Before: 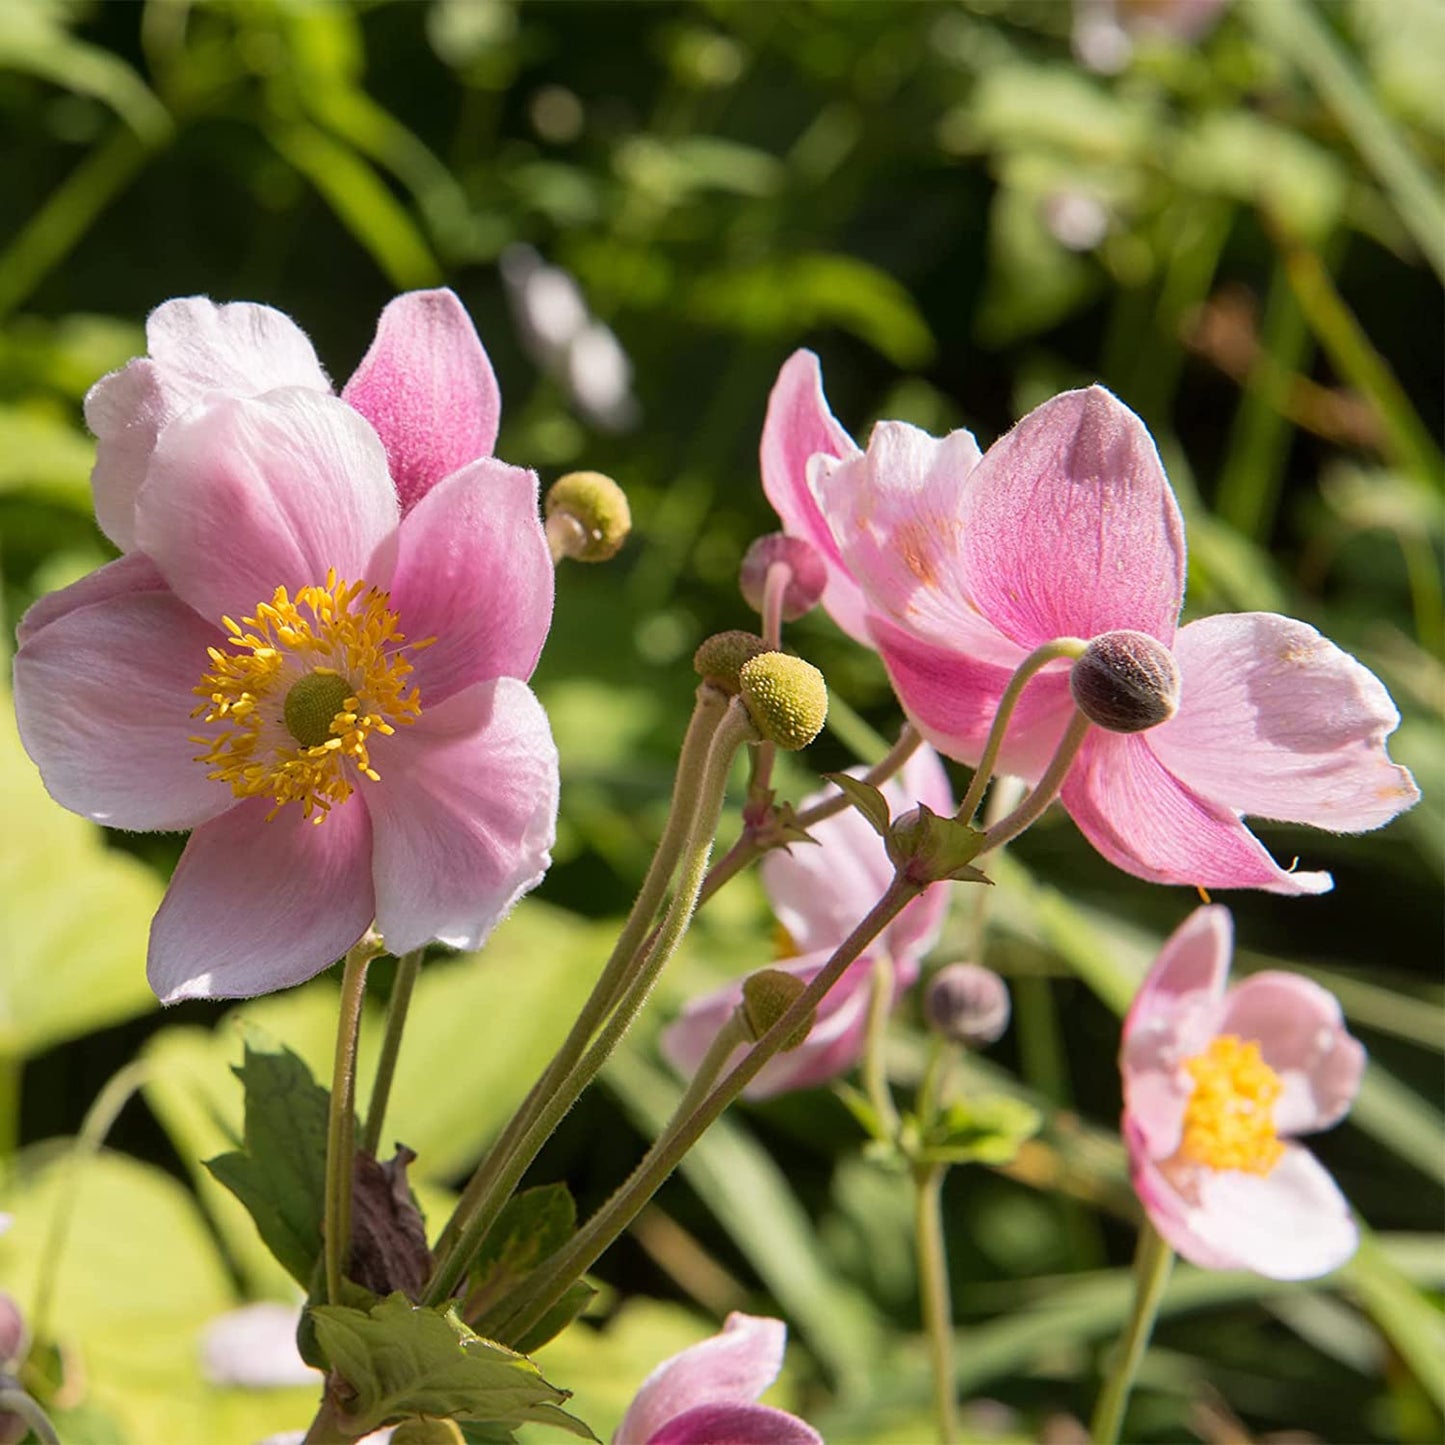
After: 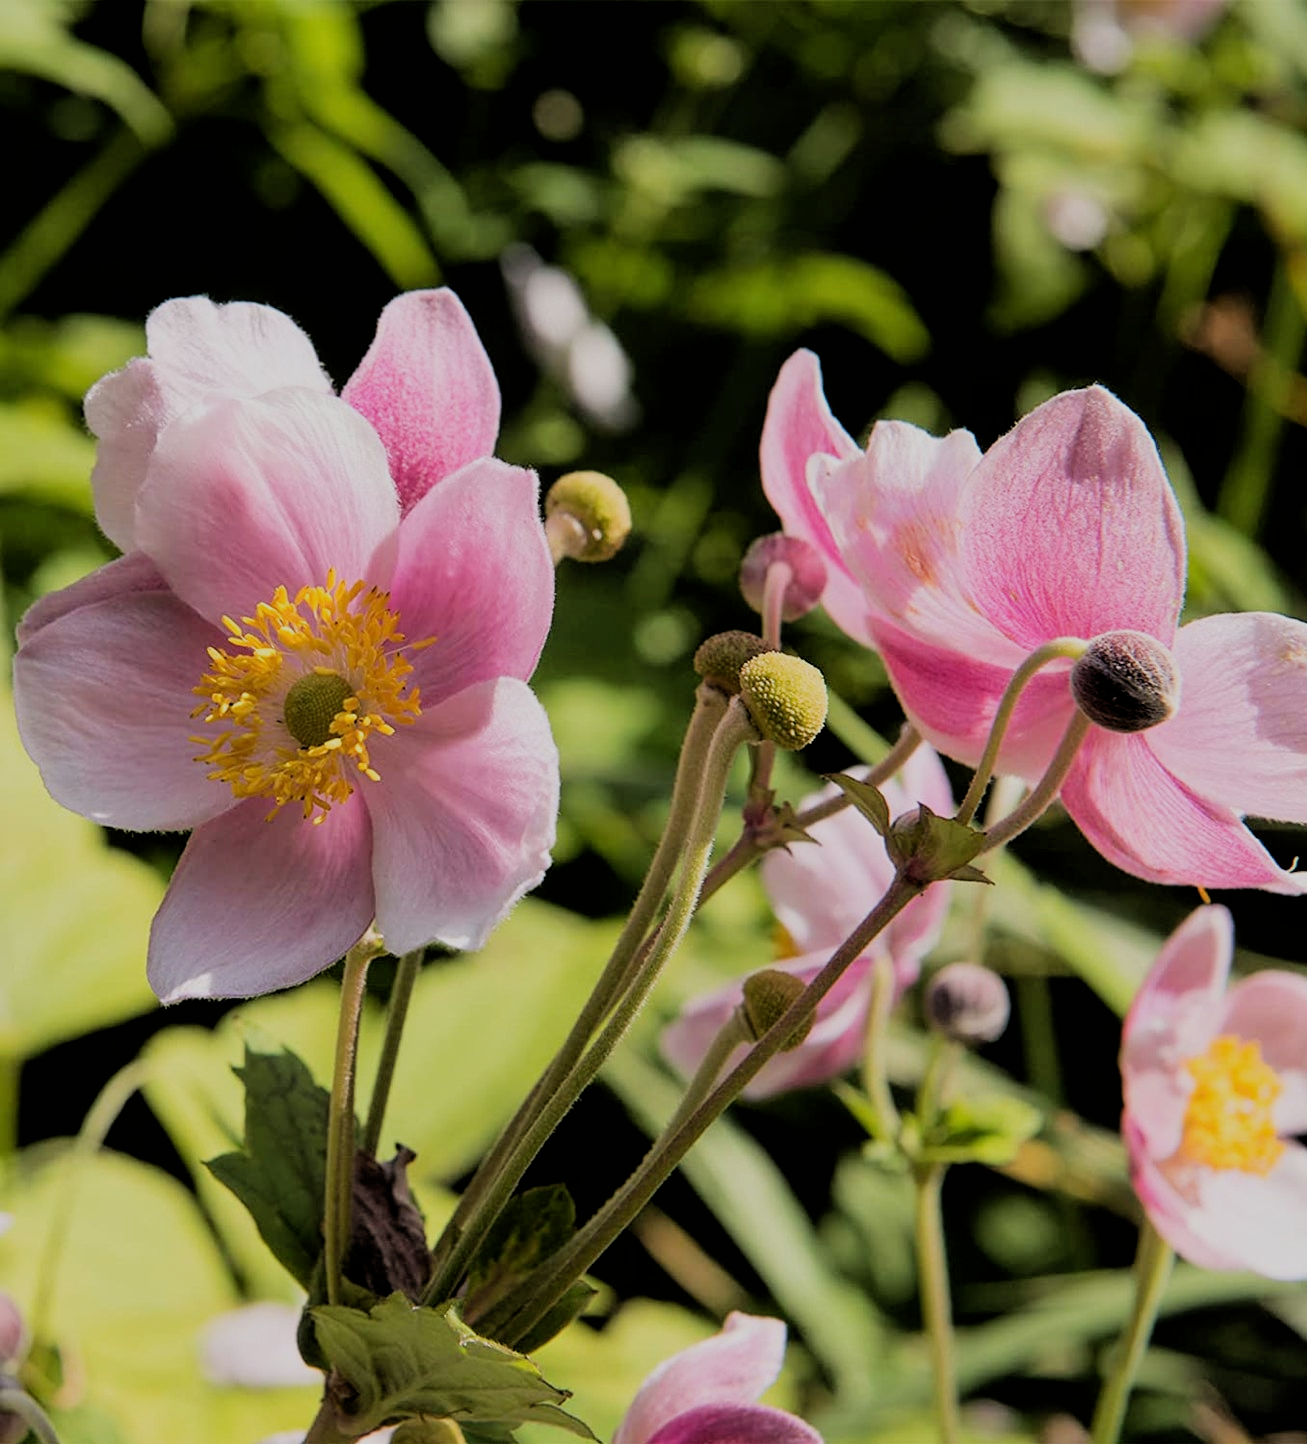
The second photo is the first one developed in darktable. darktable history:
filmic rgb: black relative exposure -4.08 EV, white relative exposure 5.15 EV, hardness 2.08, contrast 1.162
crop: right 9.49%, bottom 0.048%
